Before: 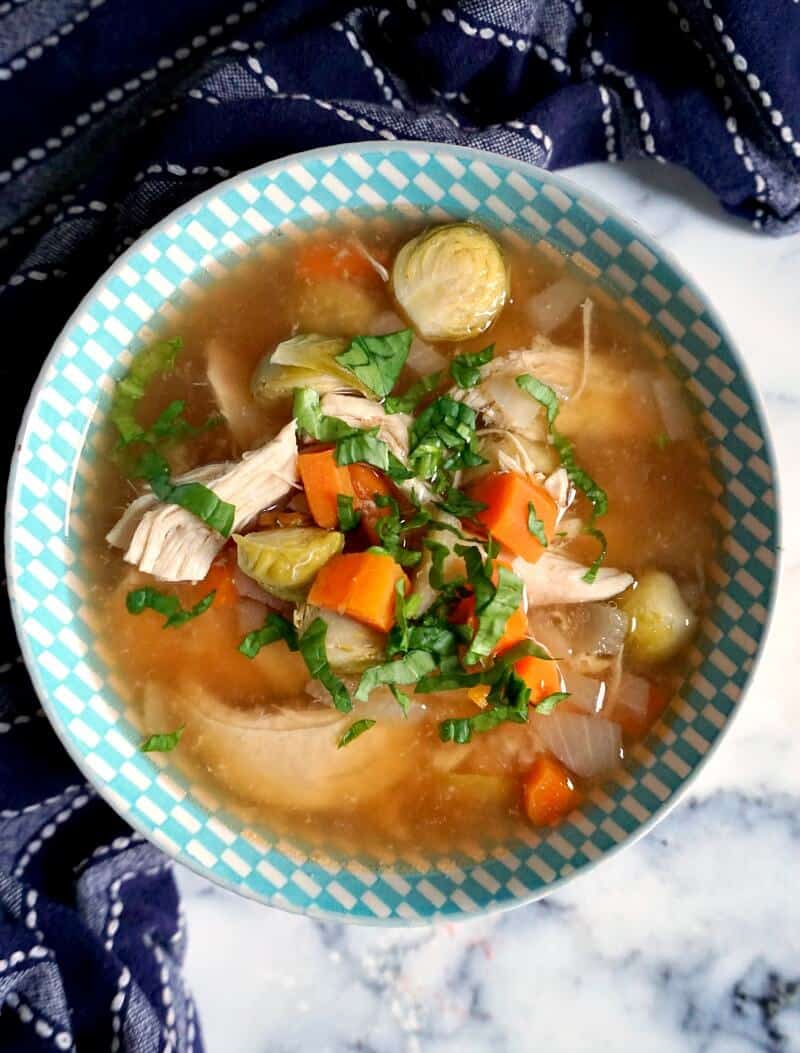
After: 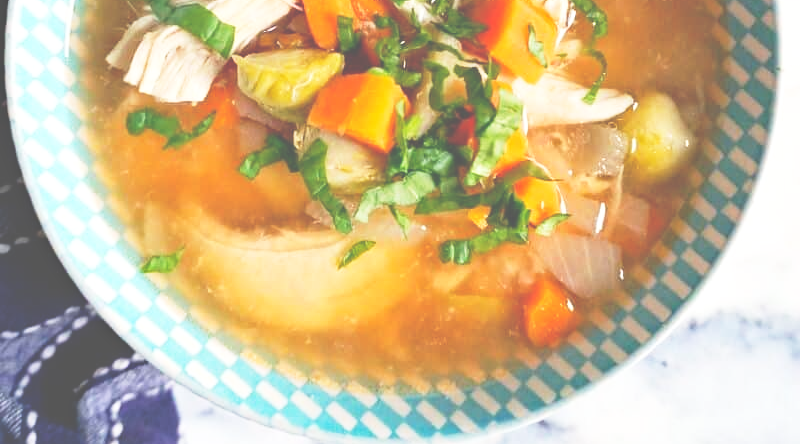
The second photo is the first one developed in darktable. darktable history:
crop: top 45.551%, bottom 12.262%
haze removal: compatibility mode true, adaptive false
color balance rgb: linear chroma grading › global chroma 3.45%, perceptual saturation grading › global saturation 11.24%, perceptual brilliance grading › global brilliance 3.04%, global vibrance 2.8%
tone equalizer: on, module defaults
exposure: black level correction -0.062, exposure -0.05 EV, compensate highlight preservation false
base curve: curves: ch0 [(0, 0) (0.028, 0.03) (0.121, 0.232) (0.46, 0.748) (0.859, 0.968) (1, 1)], preserve colors none
